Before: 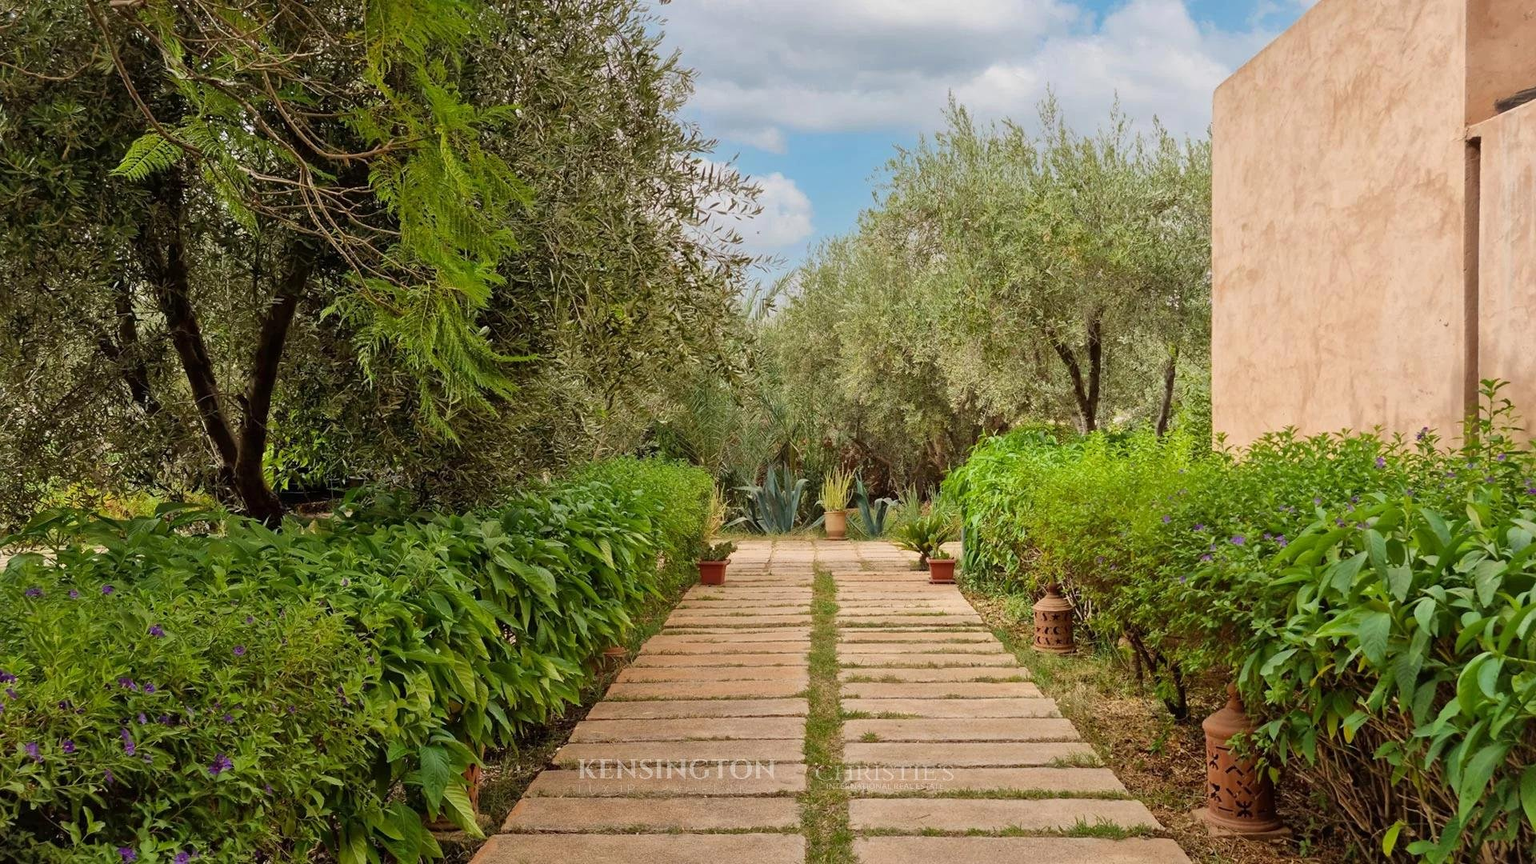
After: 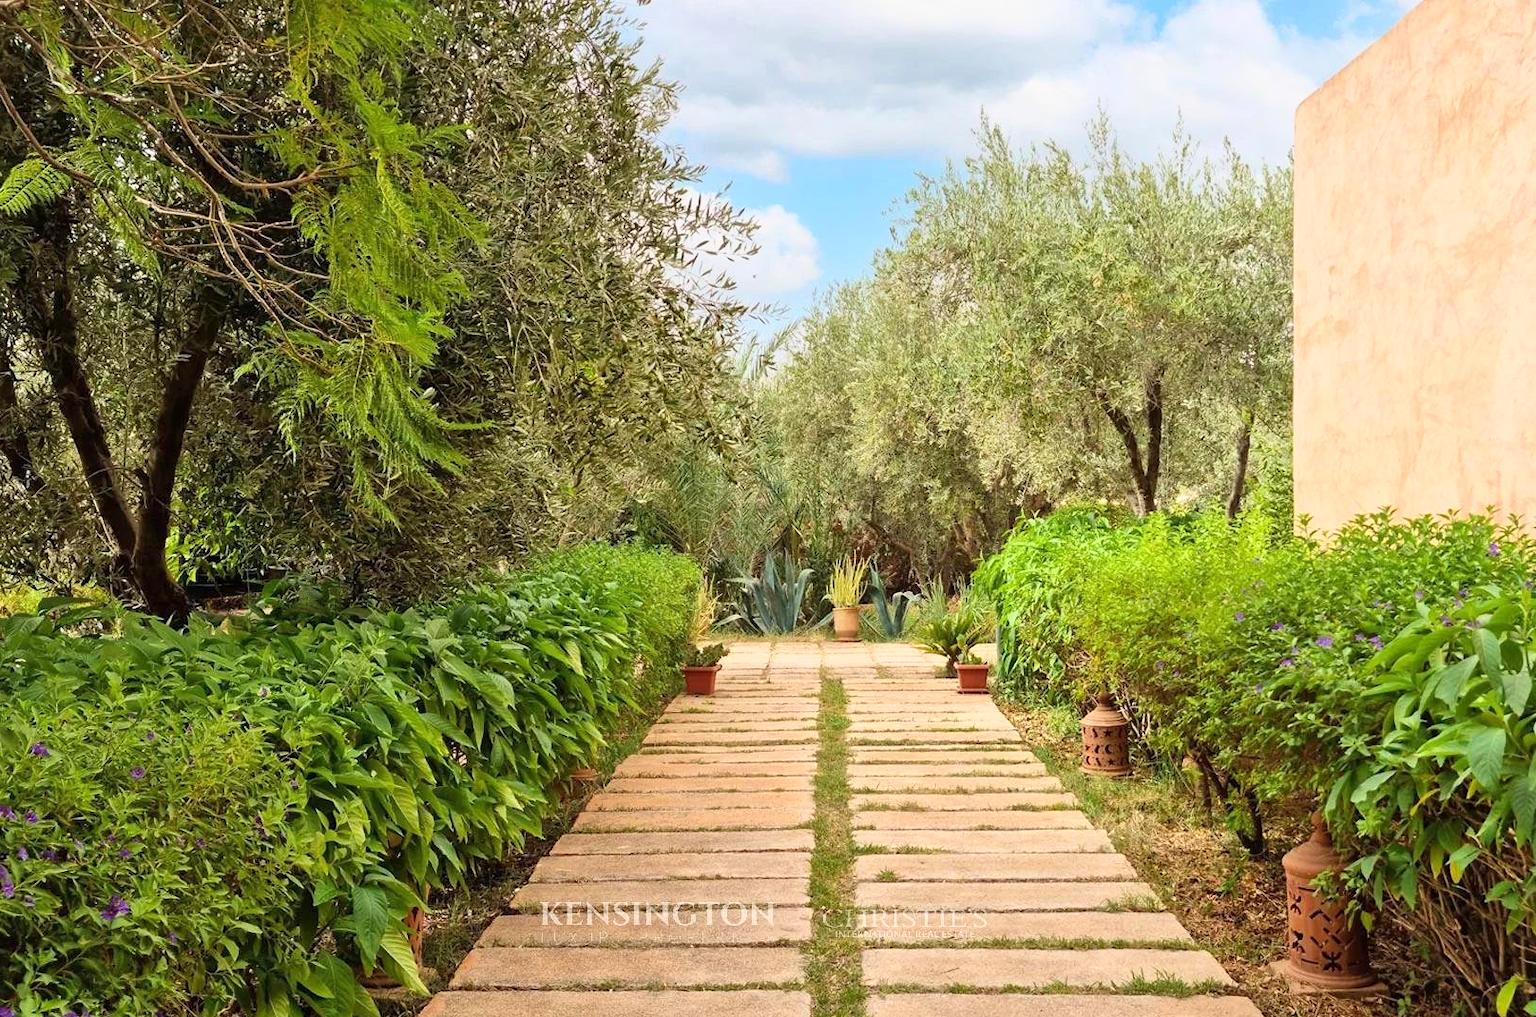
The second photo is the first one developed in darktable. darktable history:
base curve: curves: ch0 [(0, 0) (0.557, 0.834) (1, 1)]
crop: left 8.026%, right 7.374%
